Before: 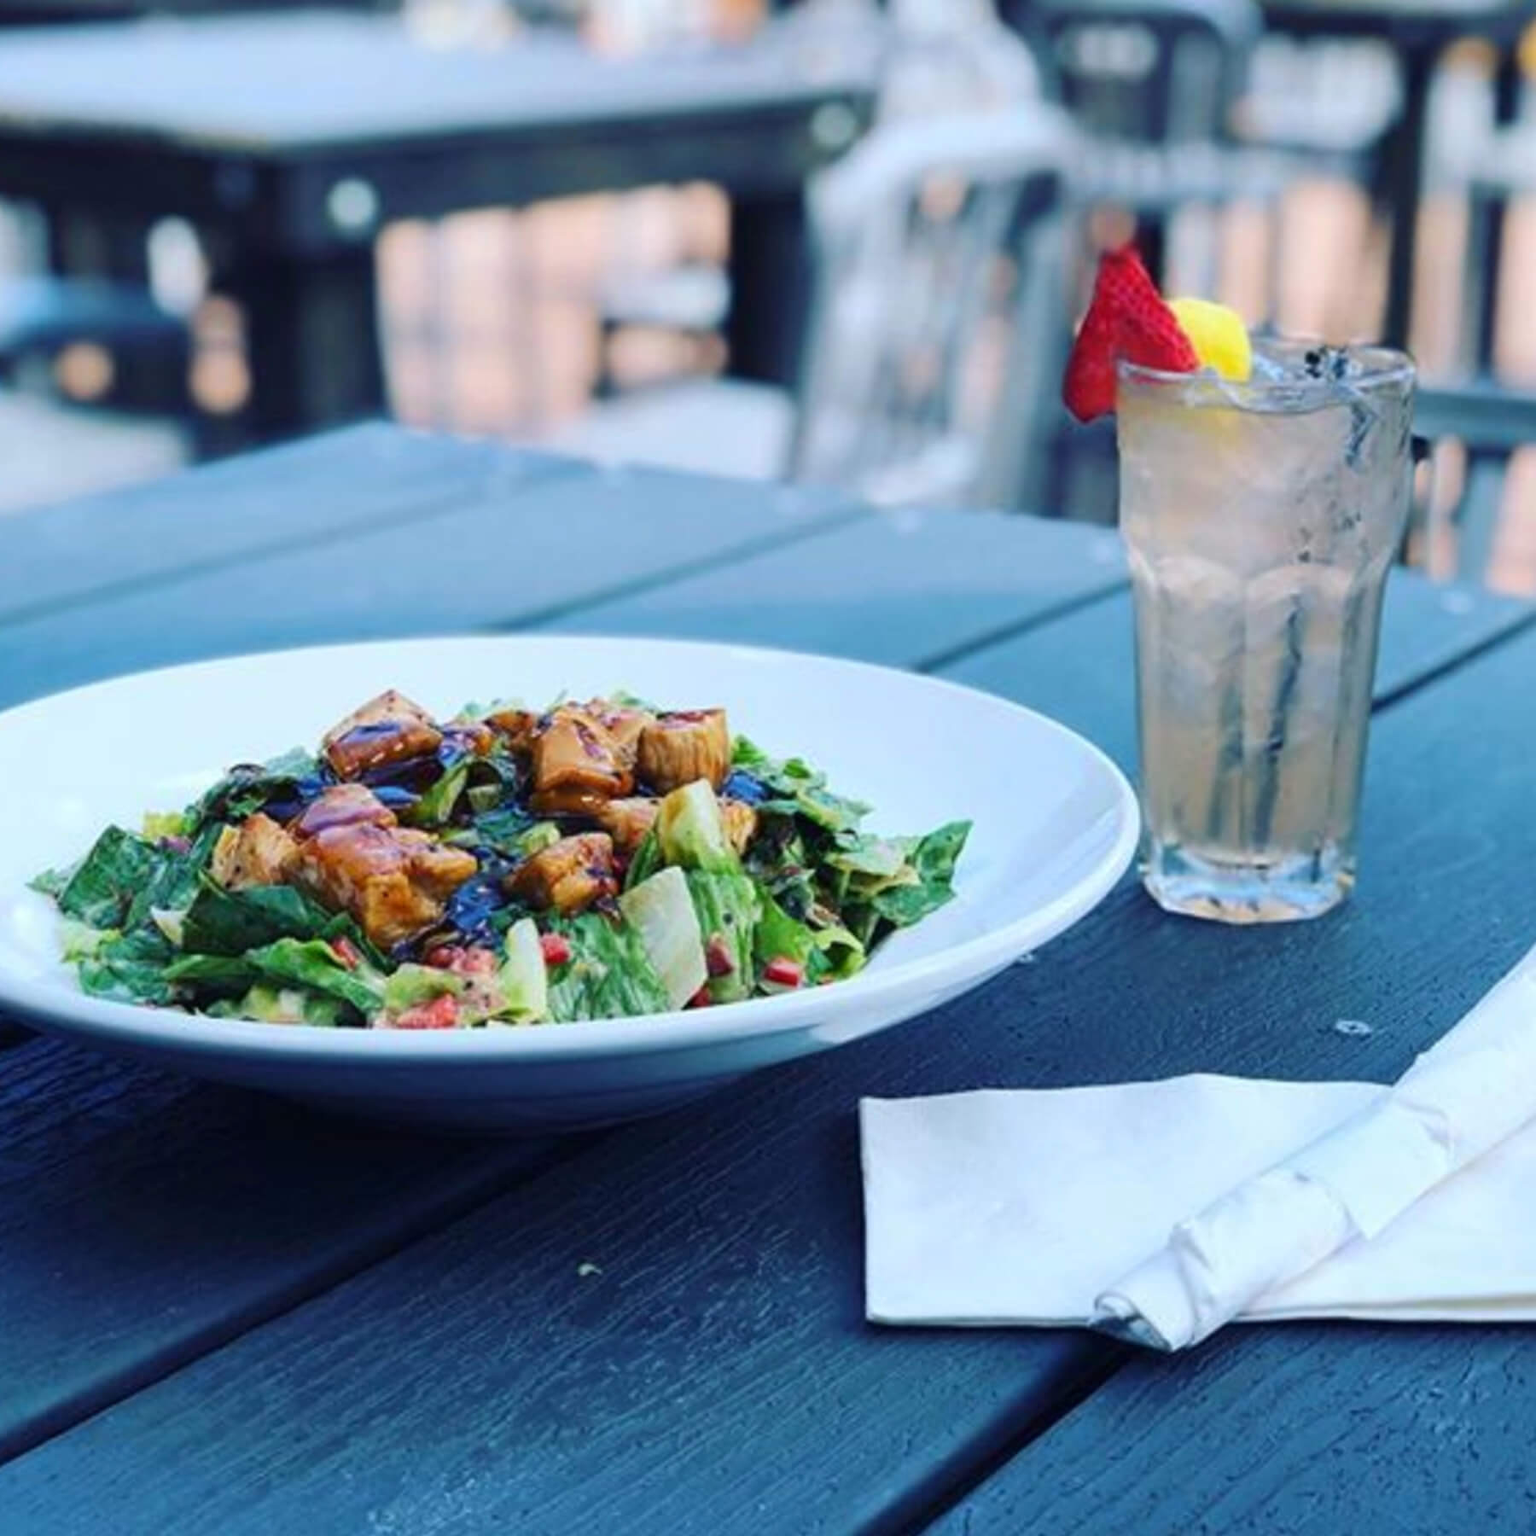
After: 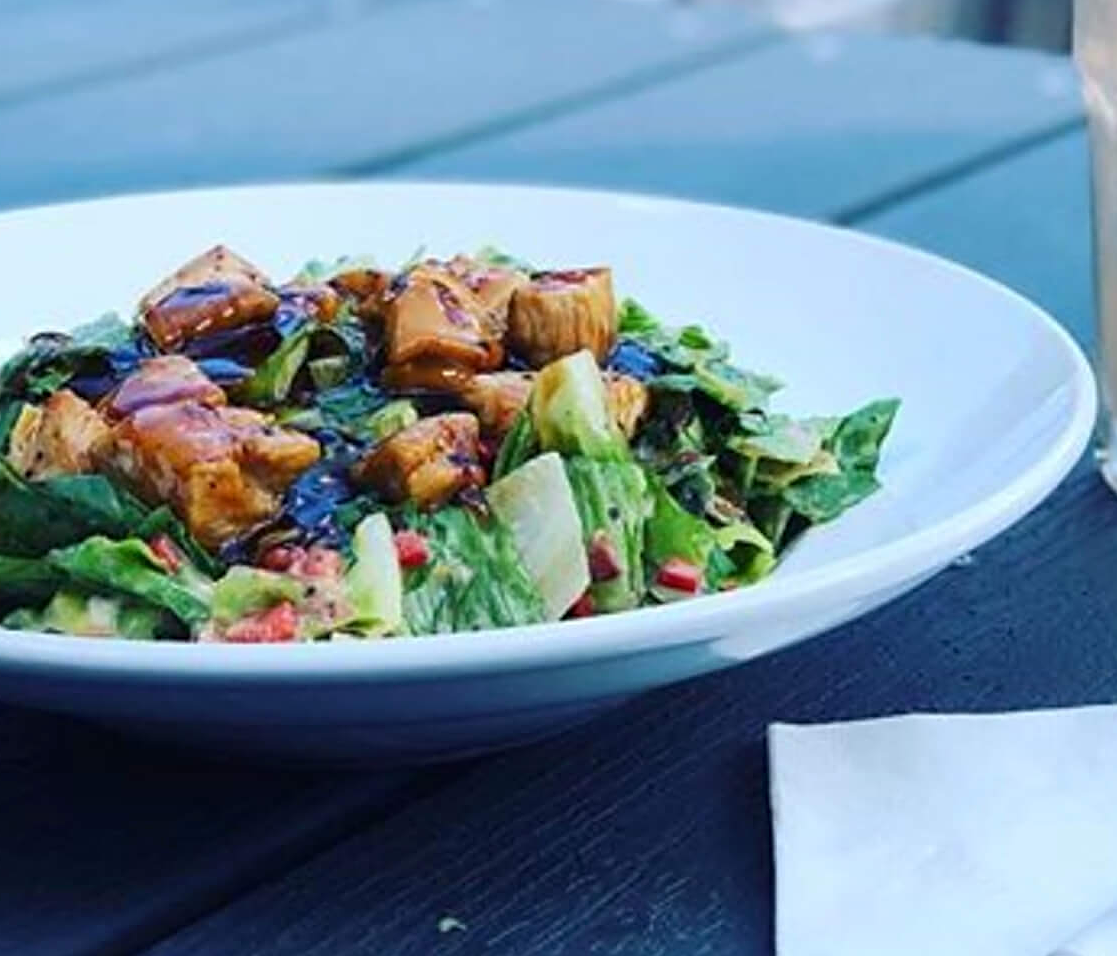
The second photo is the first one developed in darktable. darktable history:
crop: left 13.312%, top 31.28%, right 24.627%, bottom 15.582%
sharpen: on, module defaults
